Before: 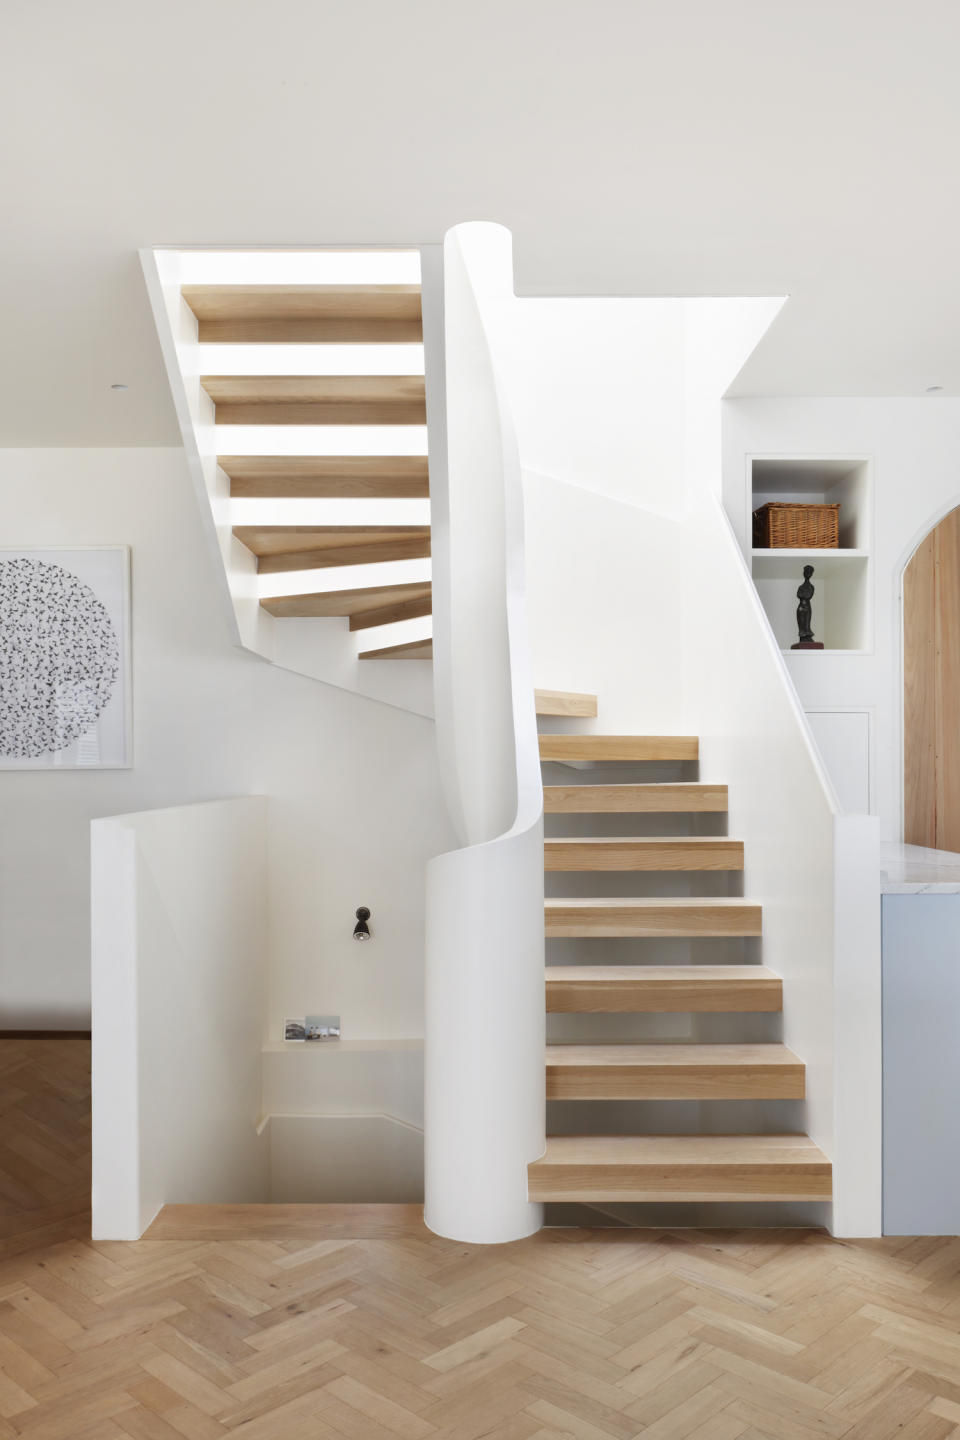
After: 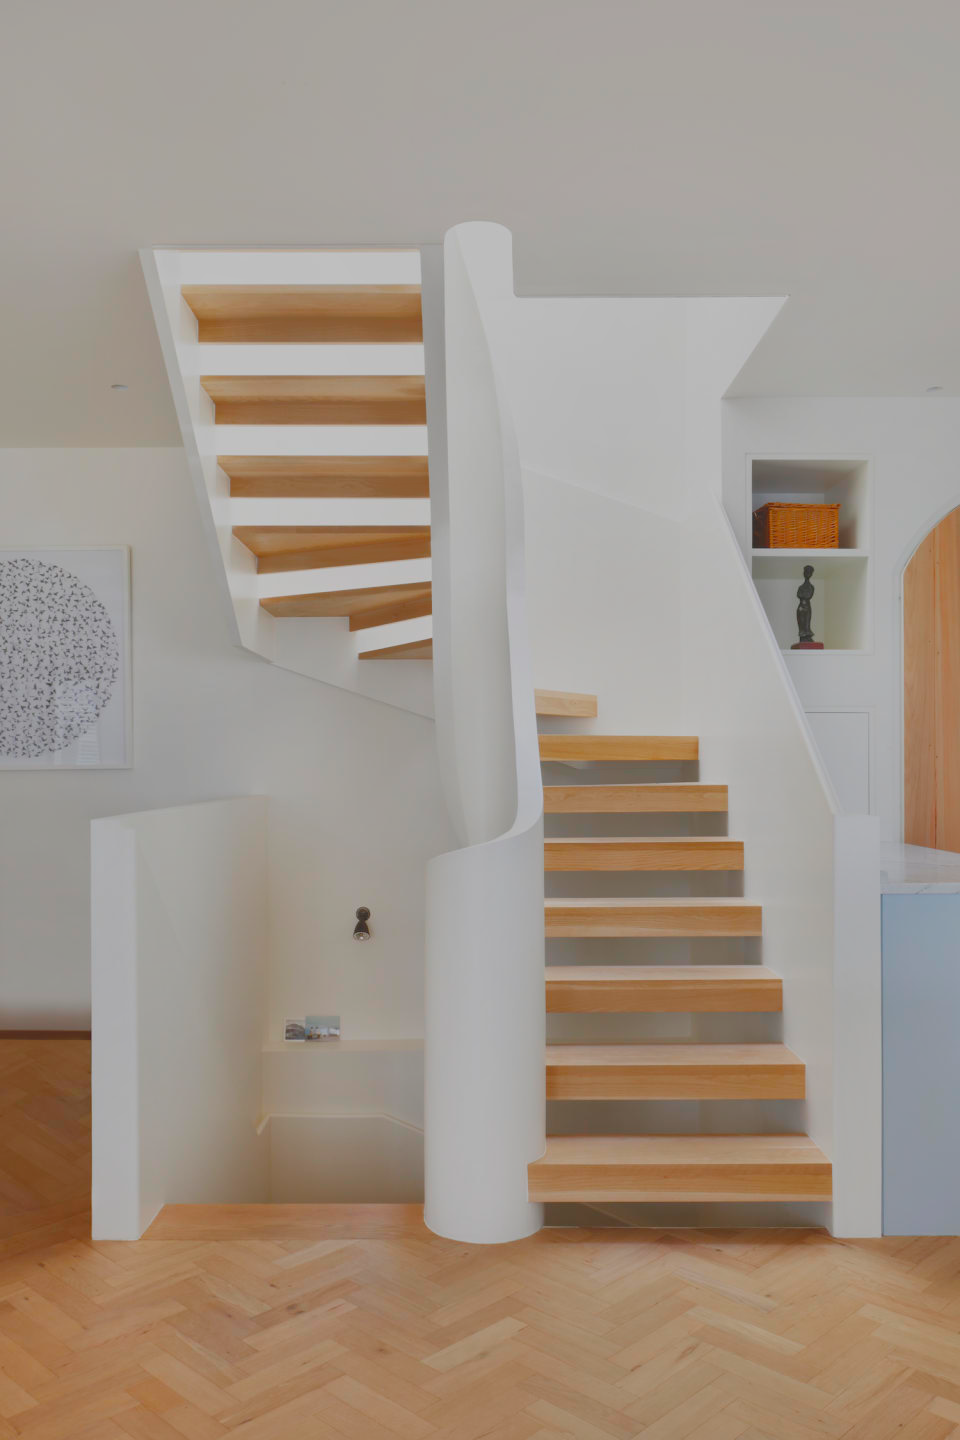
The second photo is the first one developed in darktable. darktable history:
shadows and highlights: on, module defaults
color balance rgb: shadows lift › chroma 0.885%, shadows lift › hue 114.56°, global offset › luminance 0.511%, perceptual saturation grading › global saturation 24.971%, contrast -29.709%
